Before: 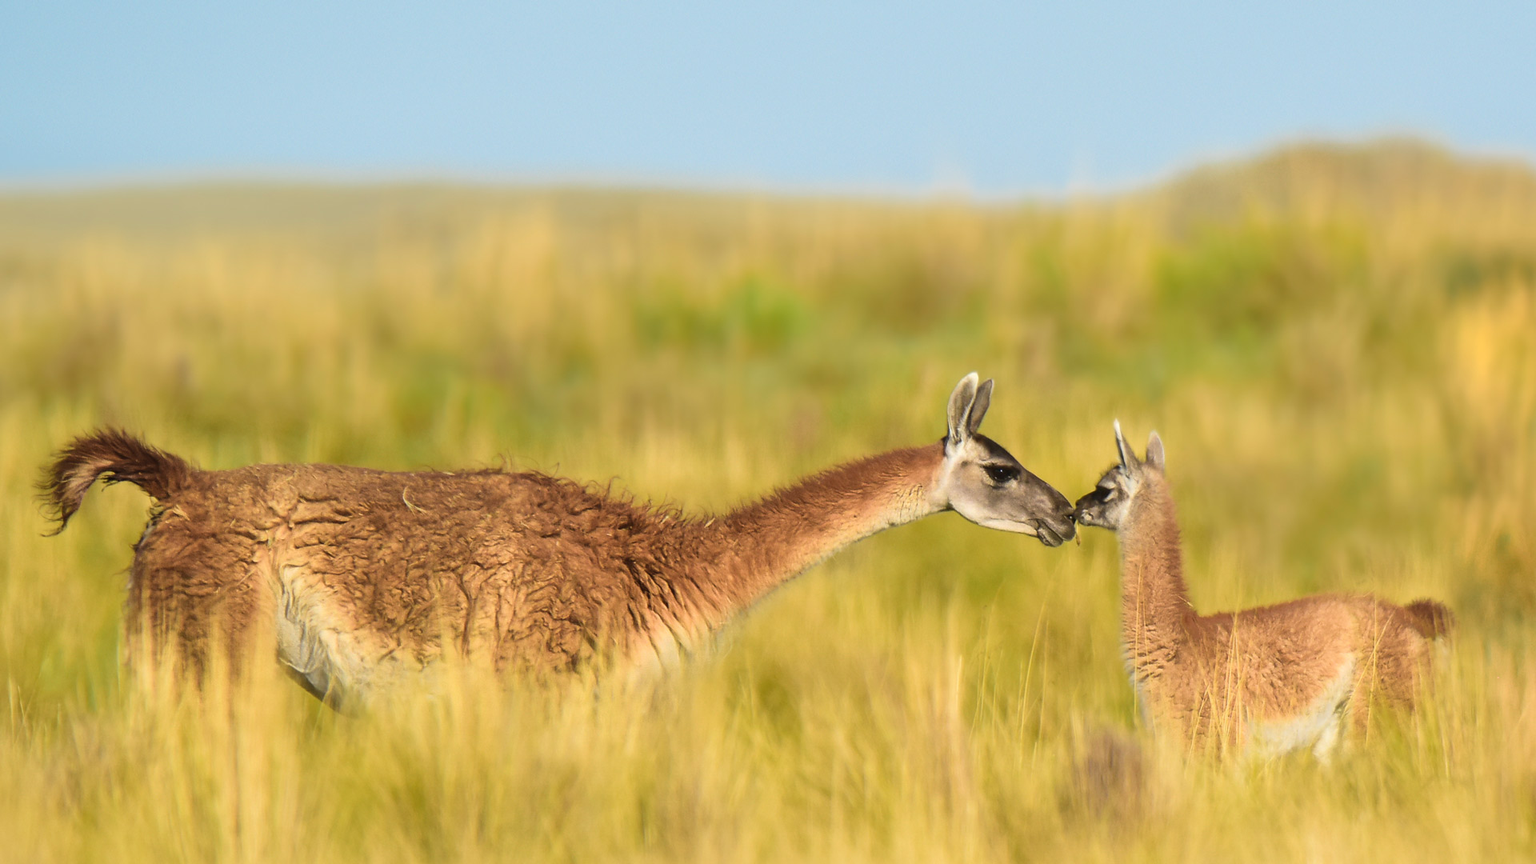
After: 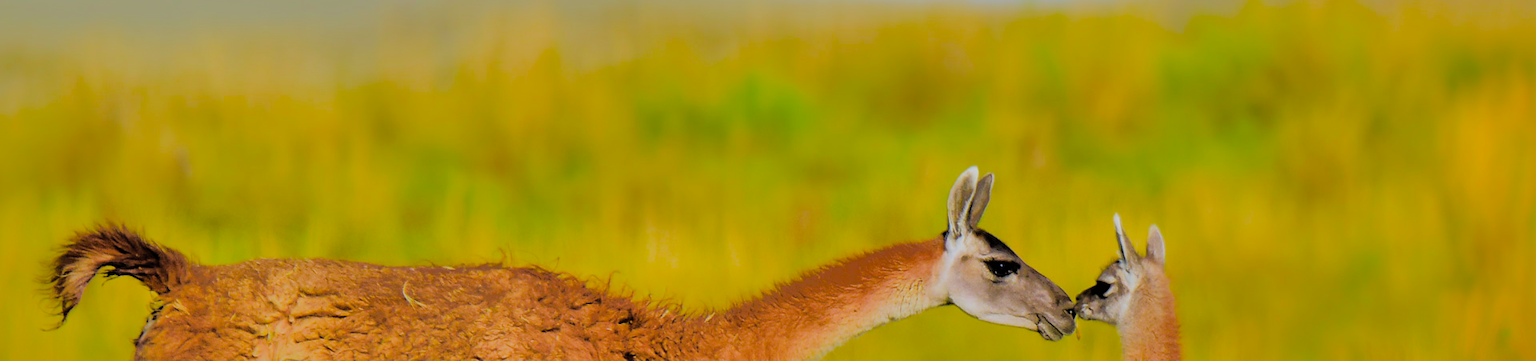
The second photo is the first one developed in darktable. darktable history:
filmic rgb: black relative exposure -3.21 EV, white relative exposure 7.02 EV, hardness 1.46, contrast 1.35
color calibration: illuminant as shot in camera, x 0.37, y 0.382, temperature 4313.32 K
crop and rotate: top 23.84%, bottom 34.294%
color balance rgb: linear chroma grading › global chroma 15%, perceptual saturation grading › global saturation 30%
exposure: black level correction 0, exposure 0.7 EV, compensate exposure bias true, compensate highlight preservation false
white balance: emerald 1
shadows and highlights: shadows 25, highlights -70
